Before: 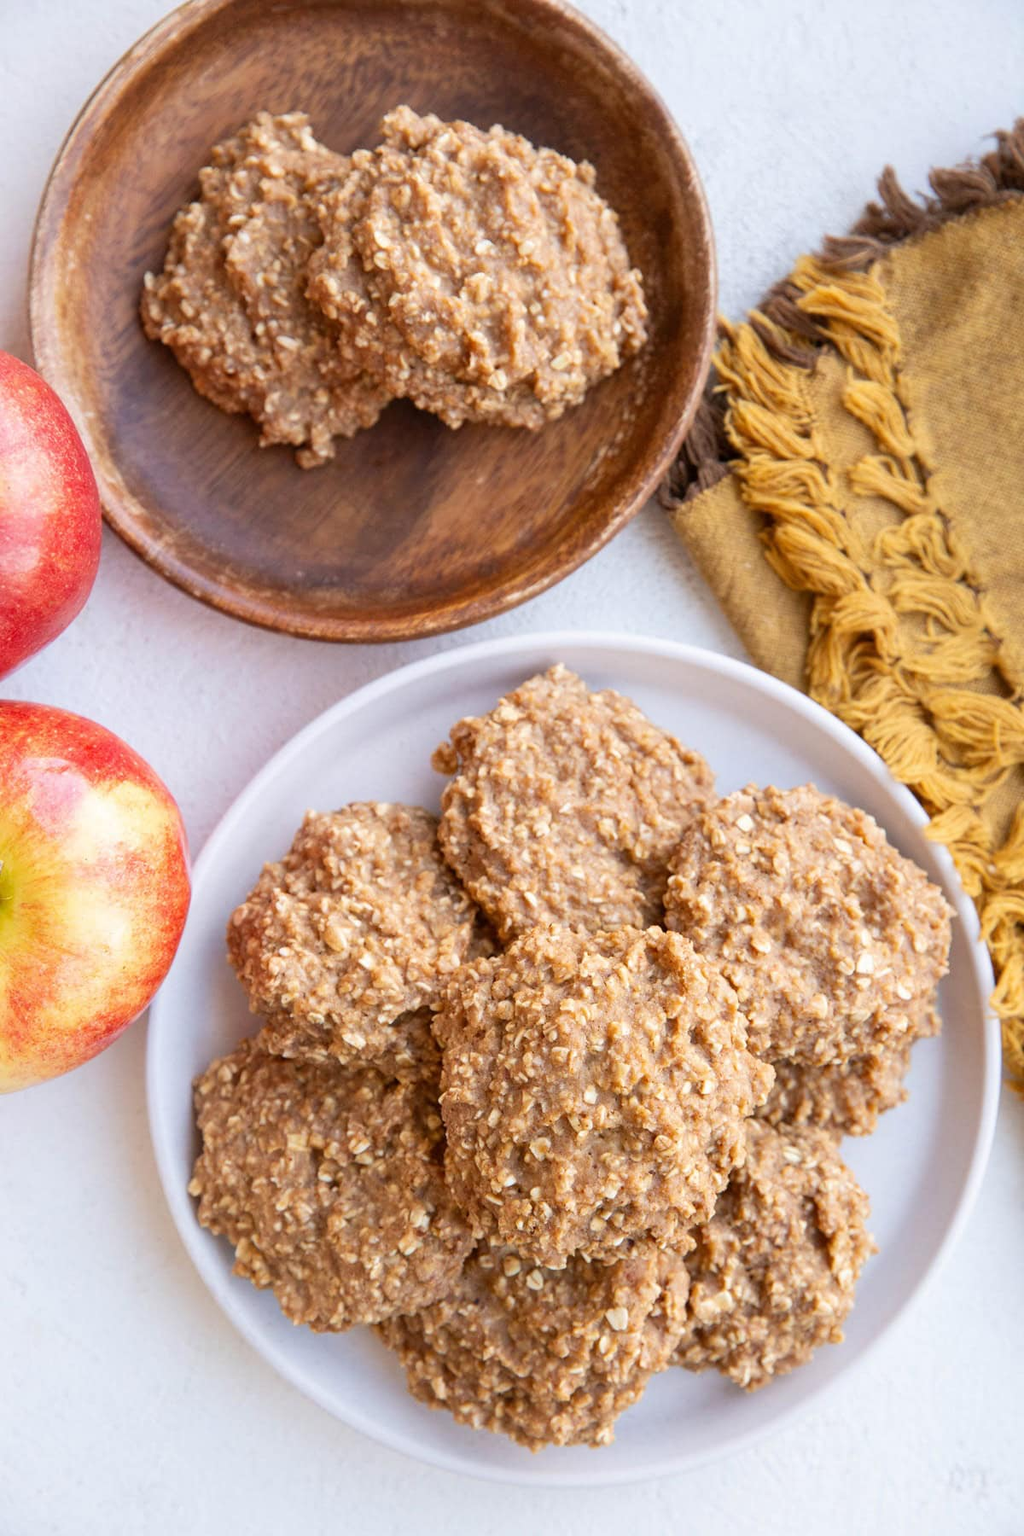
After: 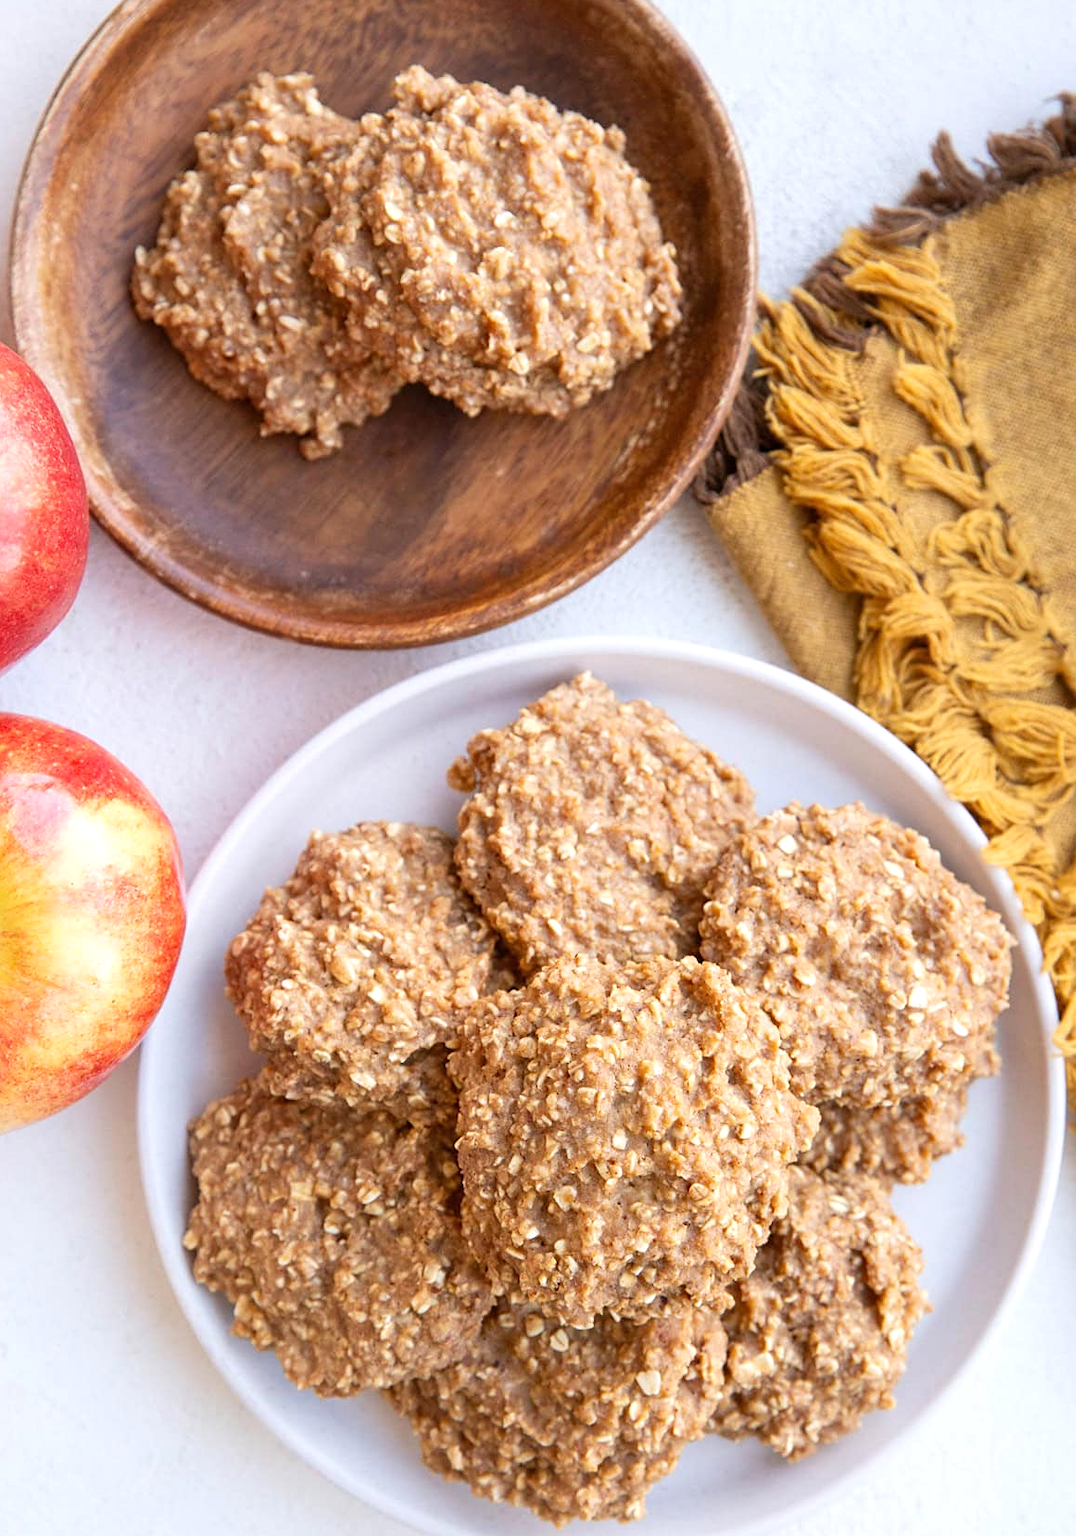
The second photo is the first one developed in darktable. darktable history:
crop: left 1.958%, top 2.964%, right 1.183%, bottom 4.921%
sharpen: amount 0.215
levels: levels [0, 0.476, 0.951]
color calibration: illuminant same as pipeline (D50), adaptation XYZ, x 0.346, y 0.358, temperature 5014.95 K
